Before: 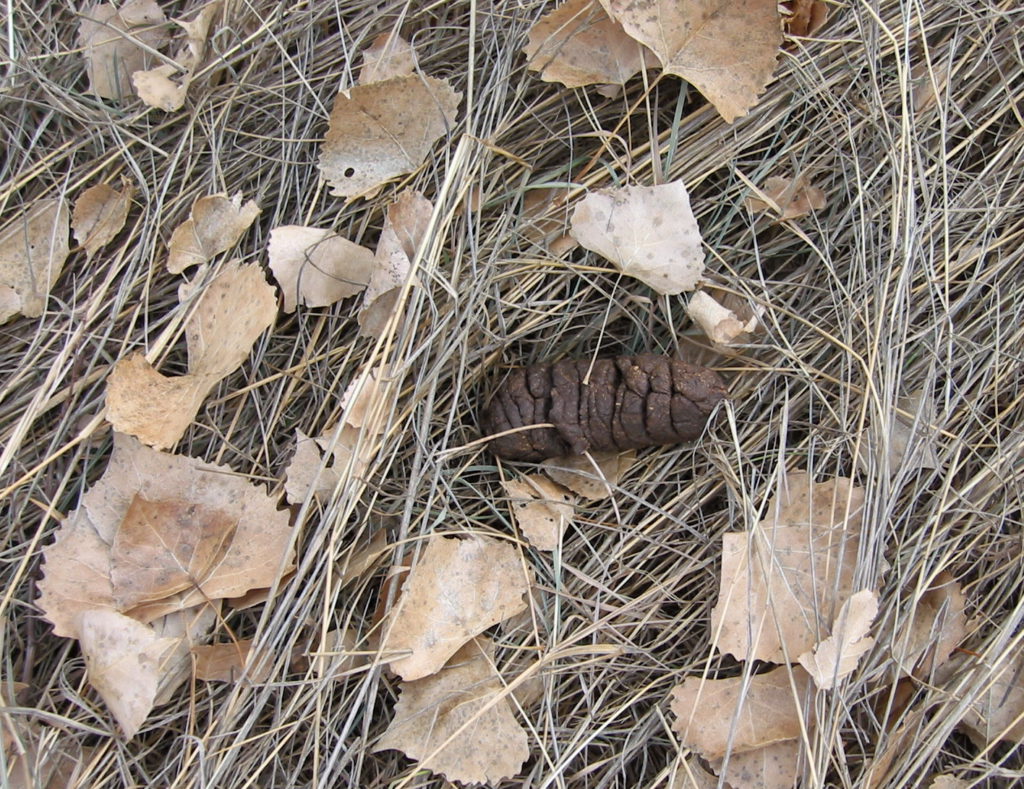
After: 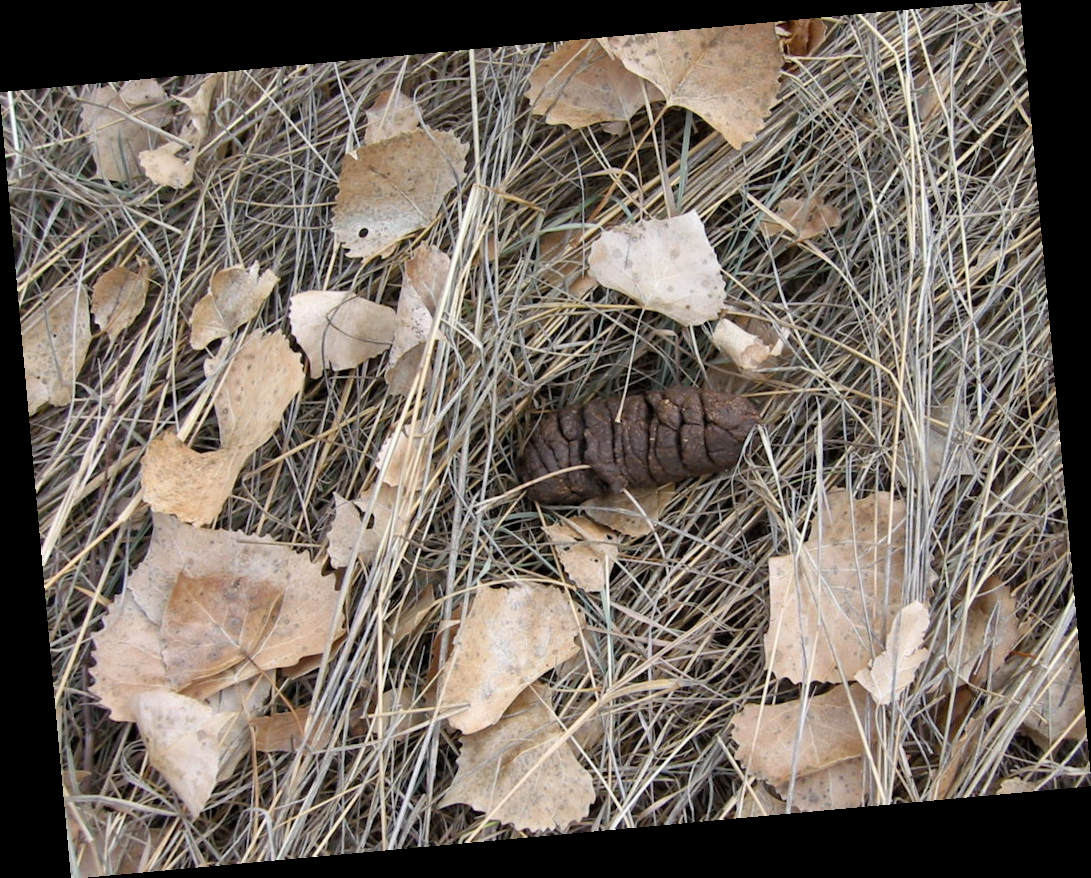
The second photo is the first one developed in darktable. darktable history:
tone equalizer: on, module defaults
rotate and perspective: rotation -5.2°, automatic cropping off
